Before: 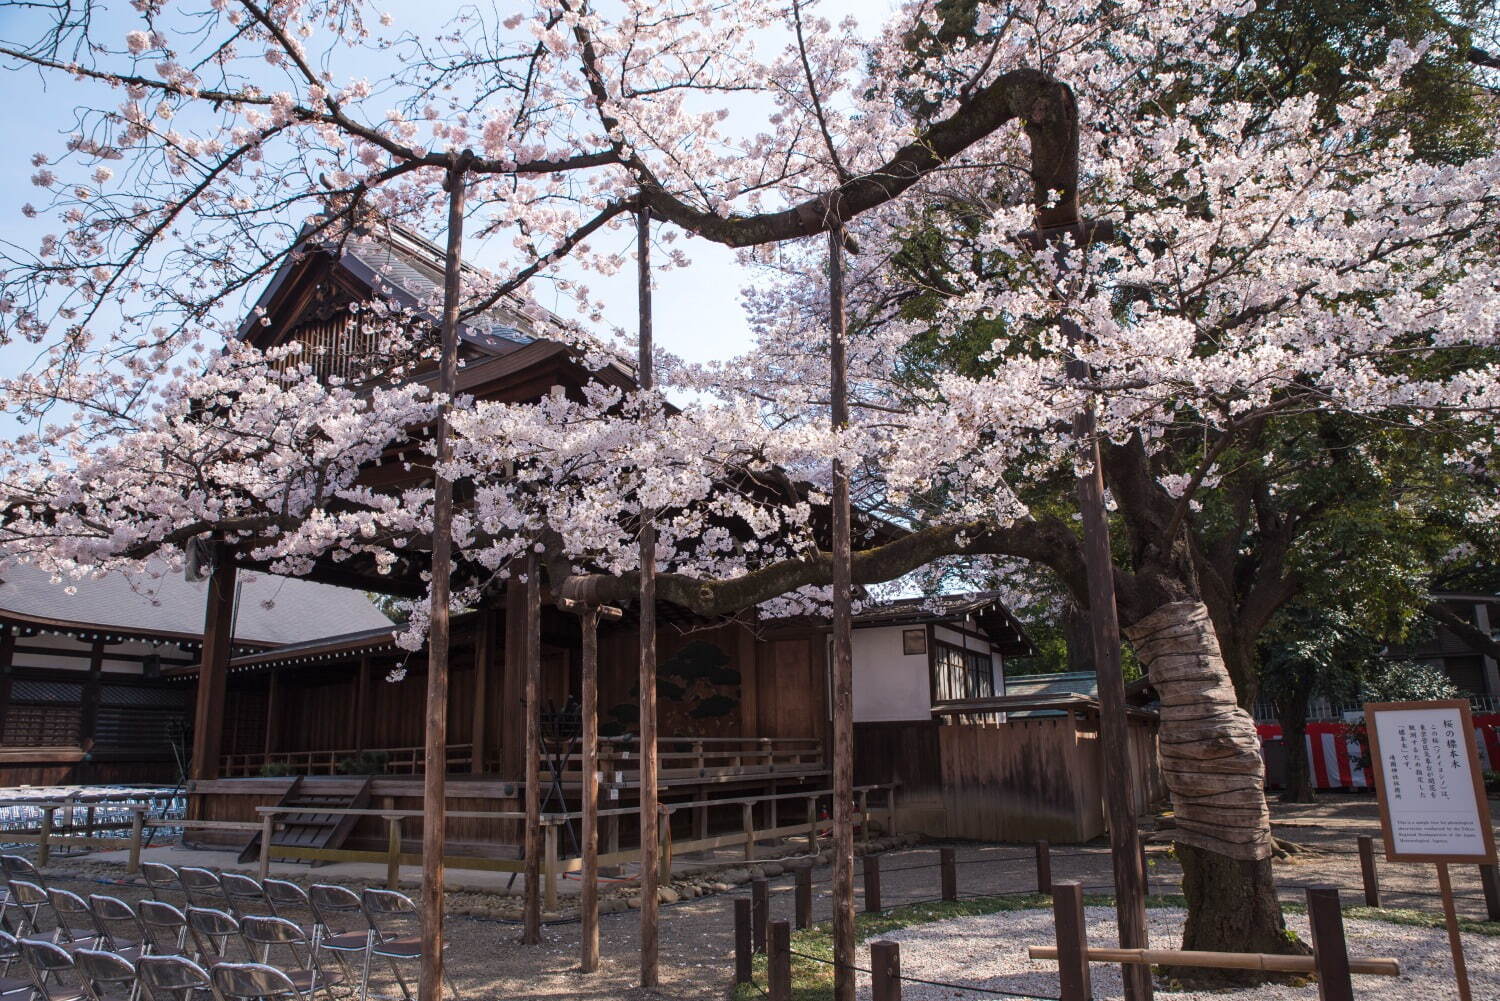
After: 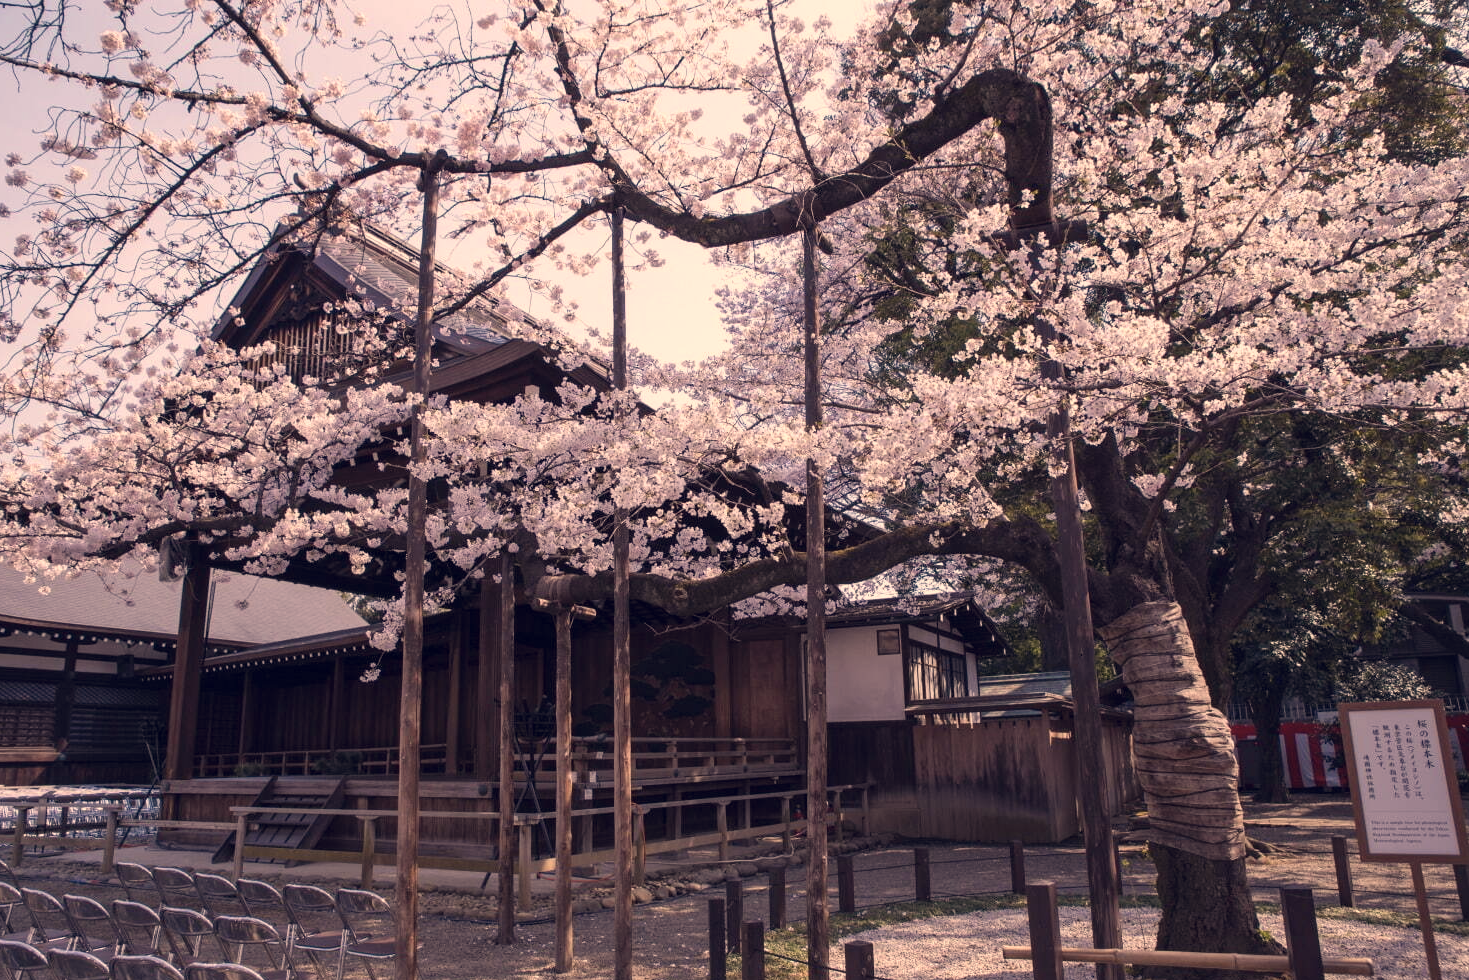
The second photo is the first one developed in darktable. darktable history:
color correction: highlights a* 19.59, highlights b* 27.49, shadows a* 3.46, shadows b* -17.28, saturation 0.73
crop: left 1.743%, right 0.268%, bottom 2.011%
